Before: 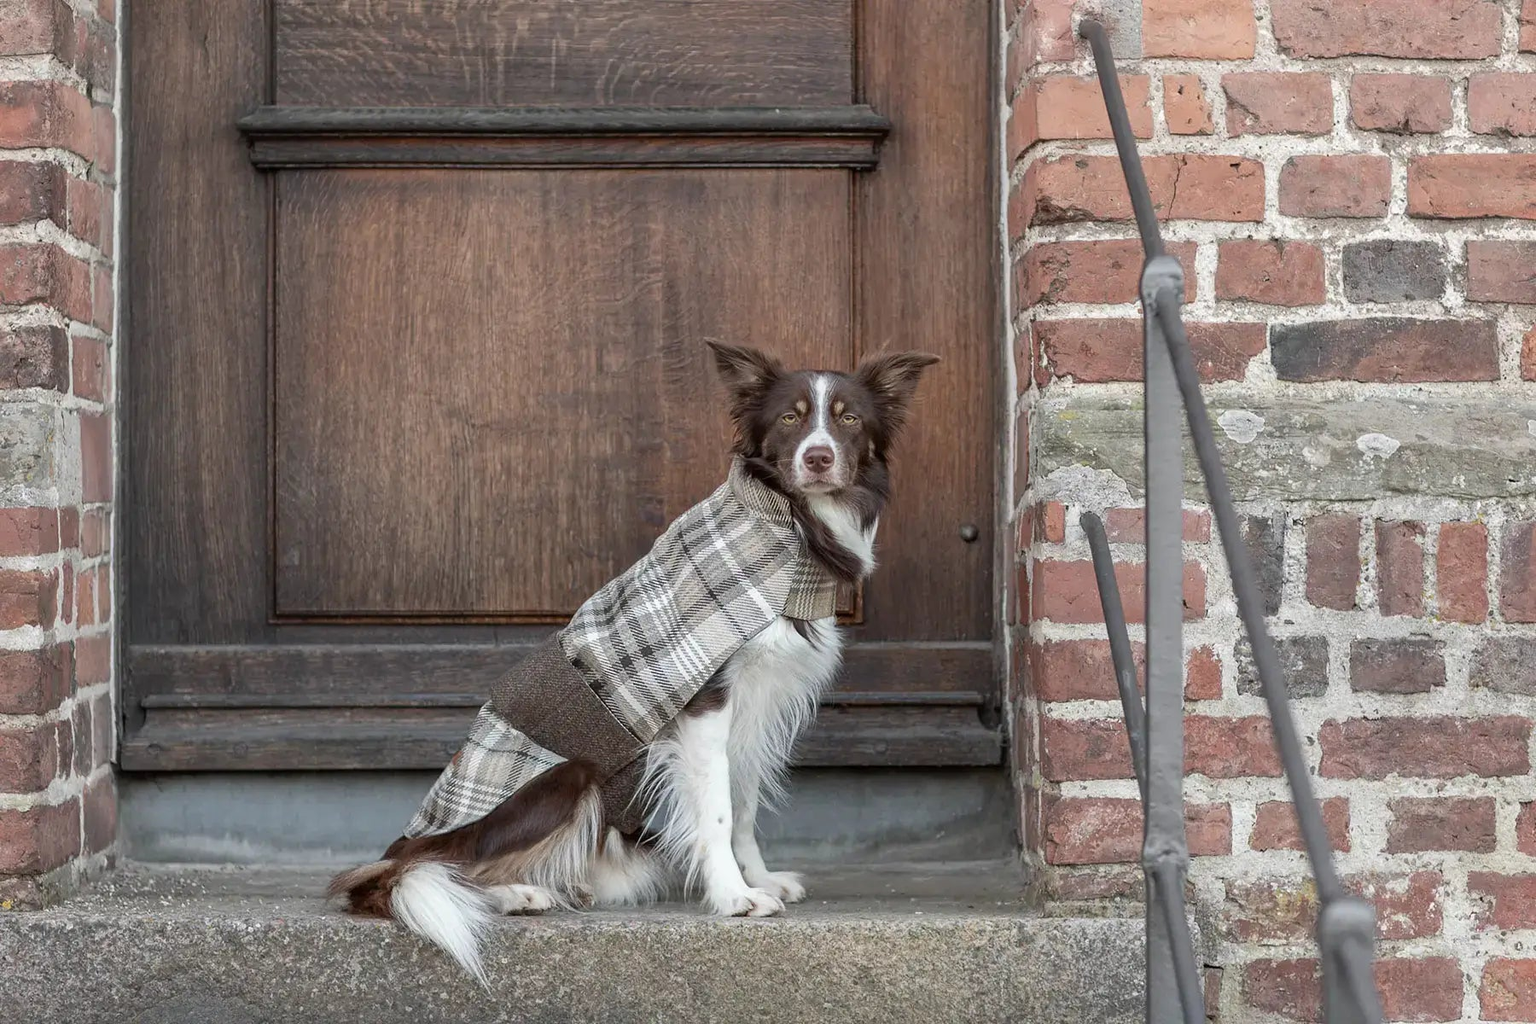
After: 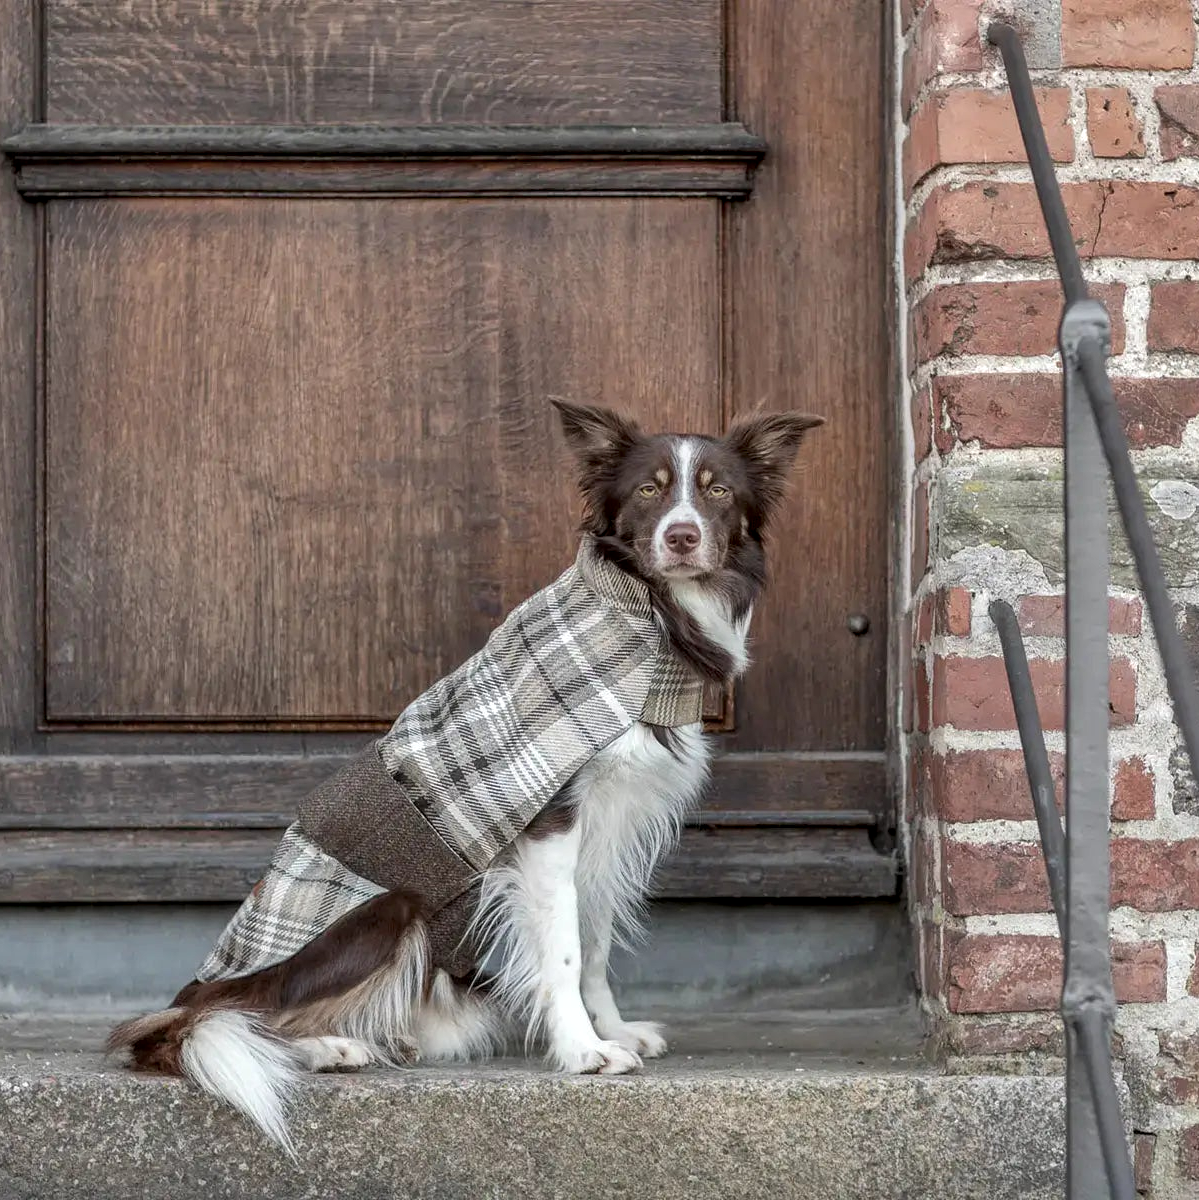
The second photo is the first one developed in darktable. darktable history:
shadows and highlights: shadows 75, highlights -60.85, soften with gaussian
local contrast: on, module defaults
crop: left 15.419%, right 17.914%
